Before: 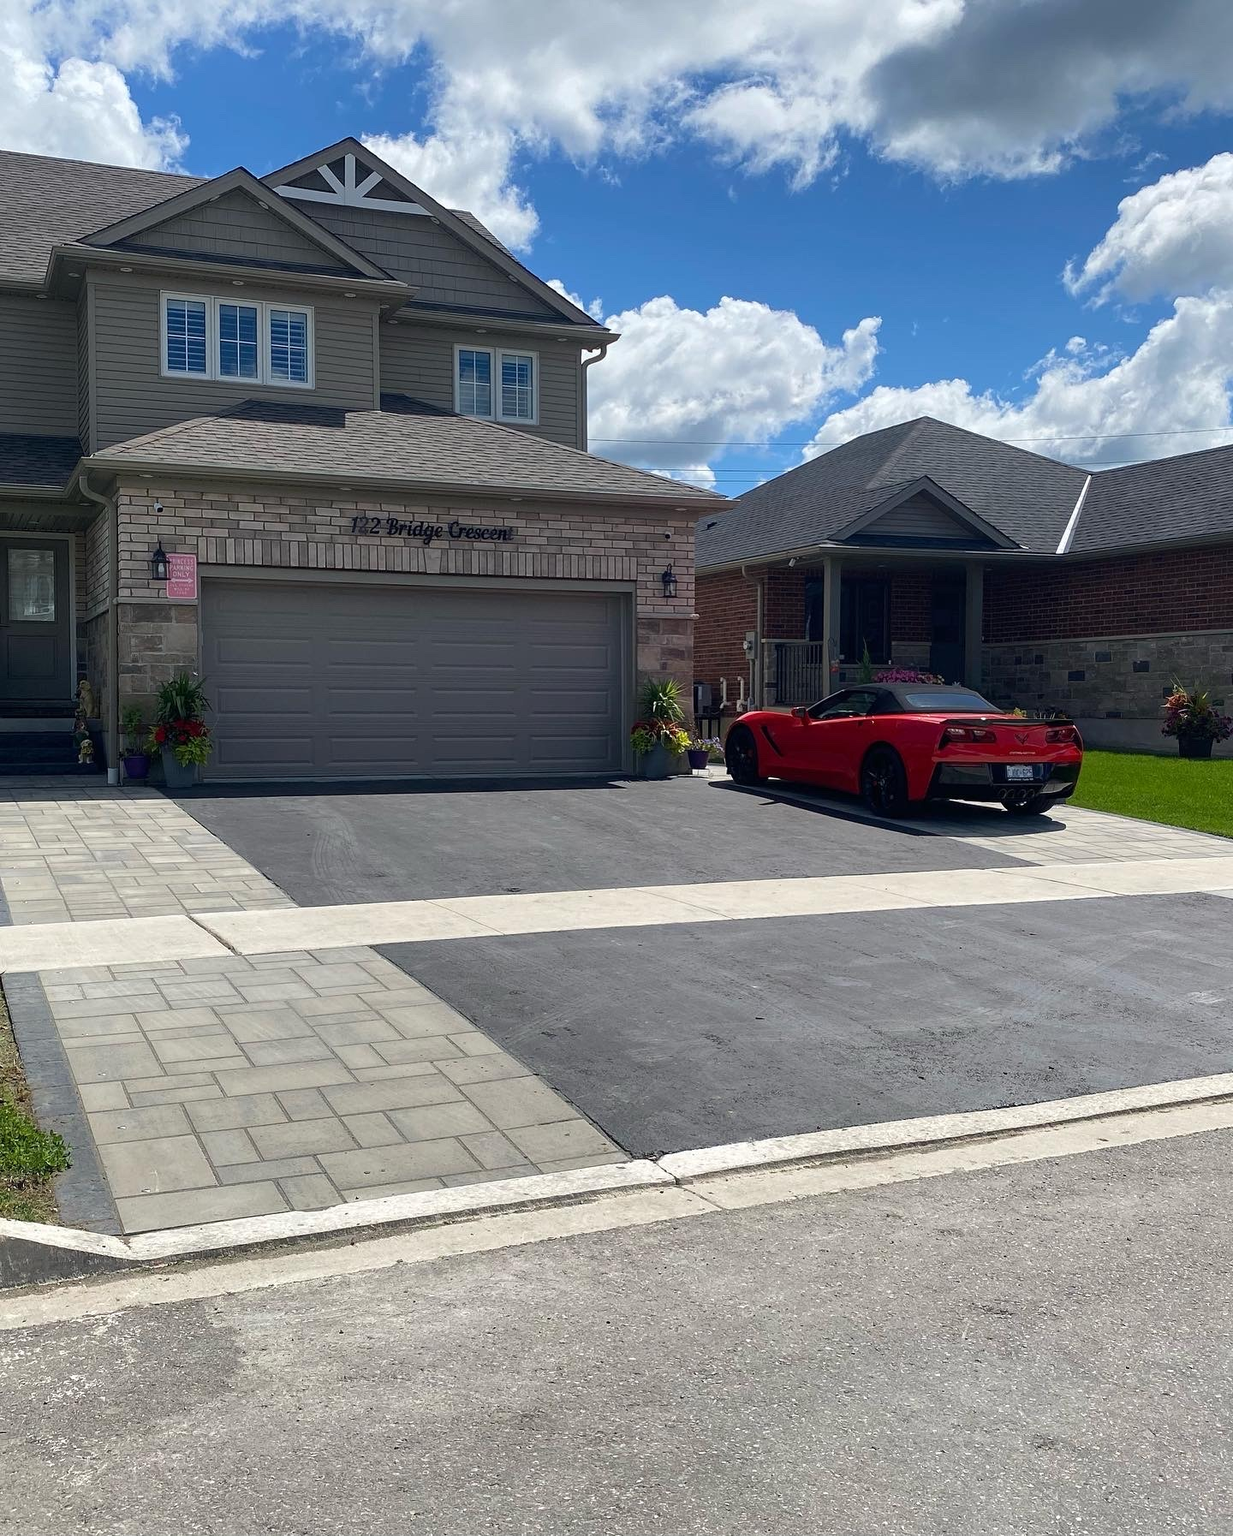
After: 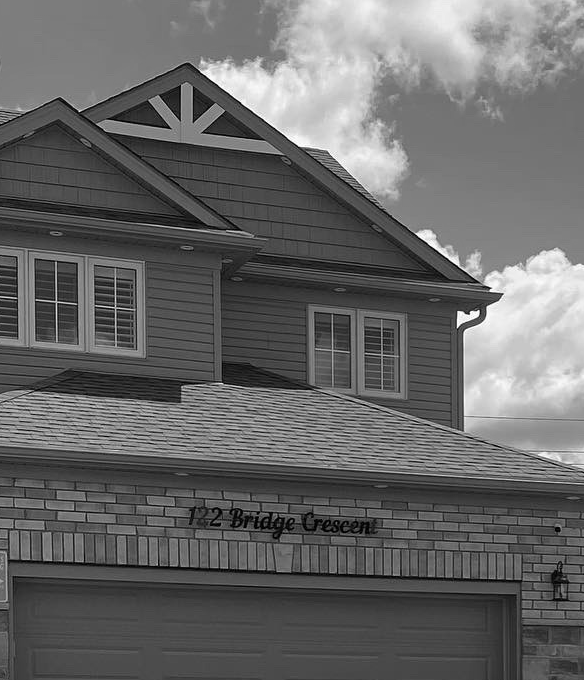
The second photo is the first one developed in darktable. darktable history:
crop: left 15.452%, top 5.459%, right 43.956%, bottom 56.62%
monochrome: on, module defaults
color calibration: x 0.372, y 0.386, temperature 4283.97 K
